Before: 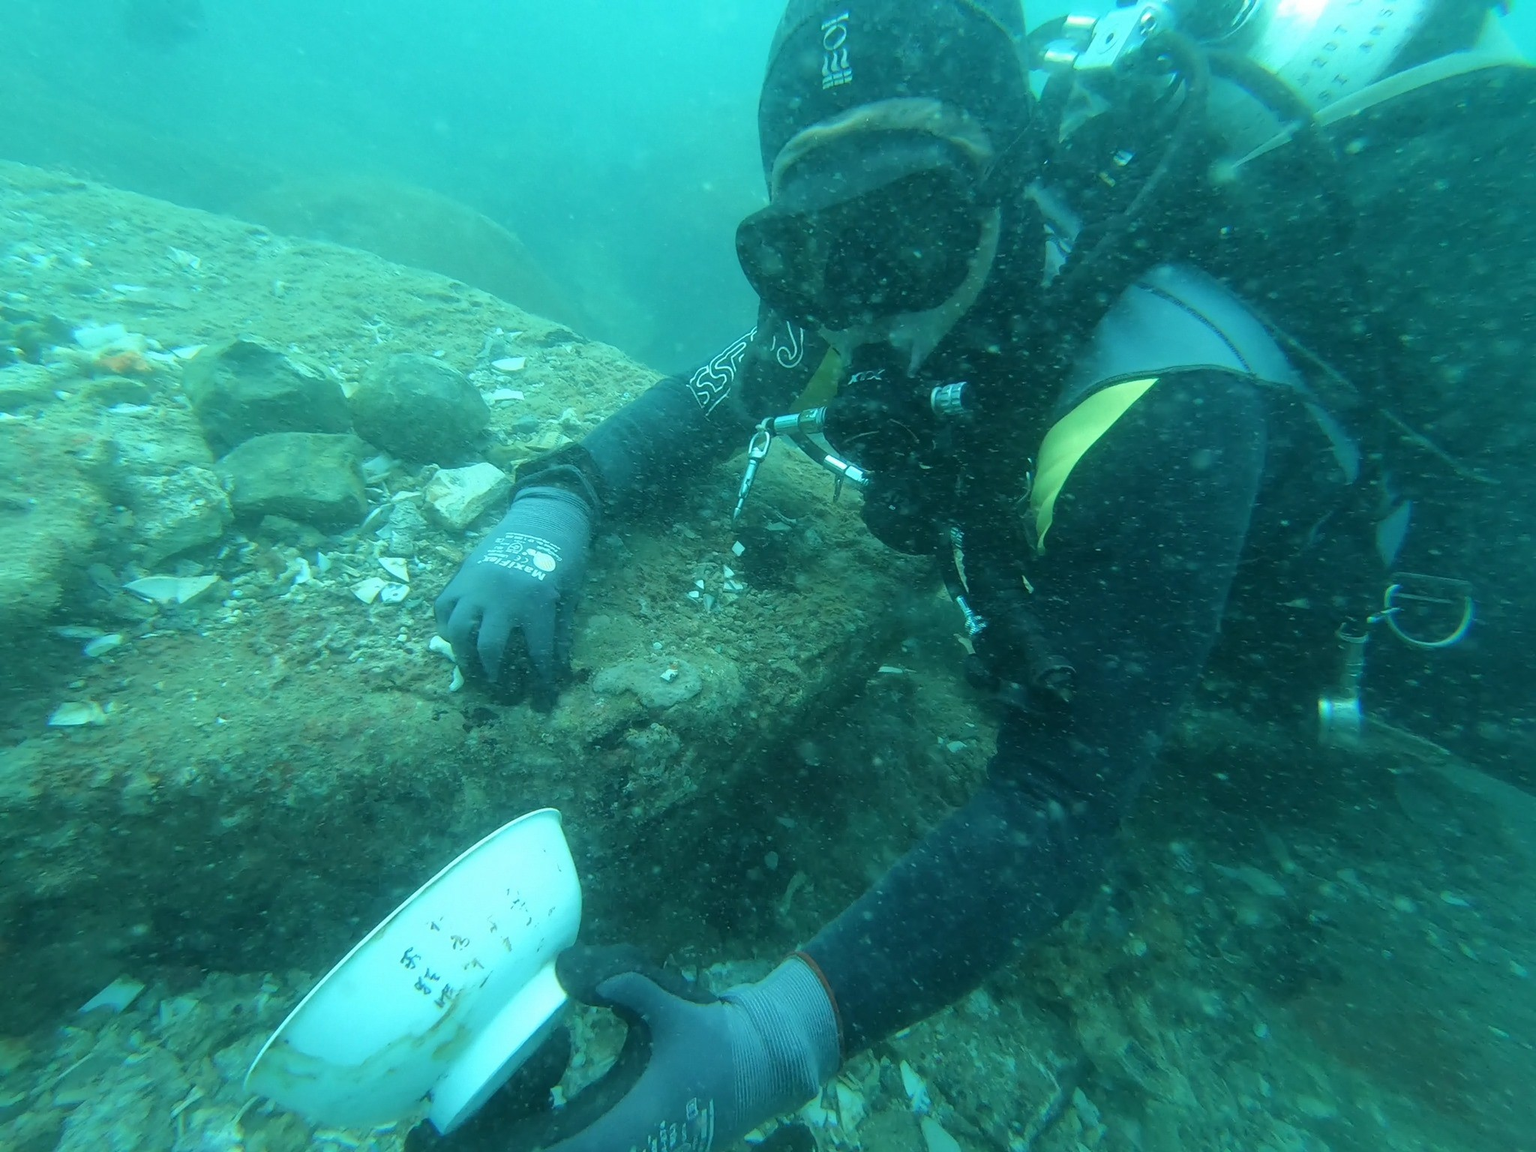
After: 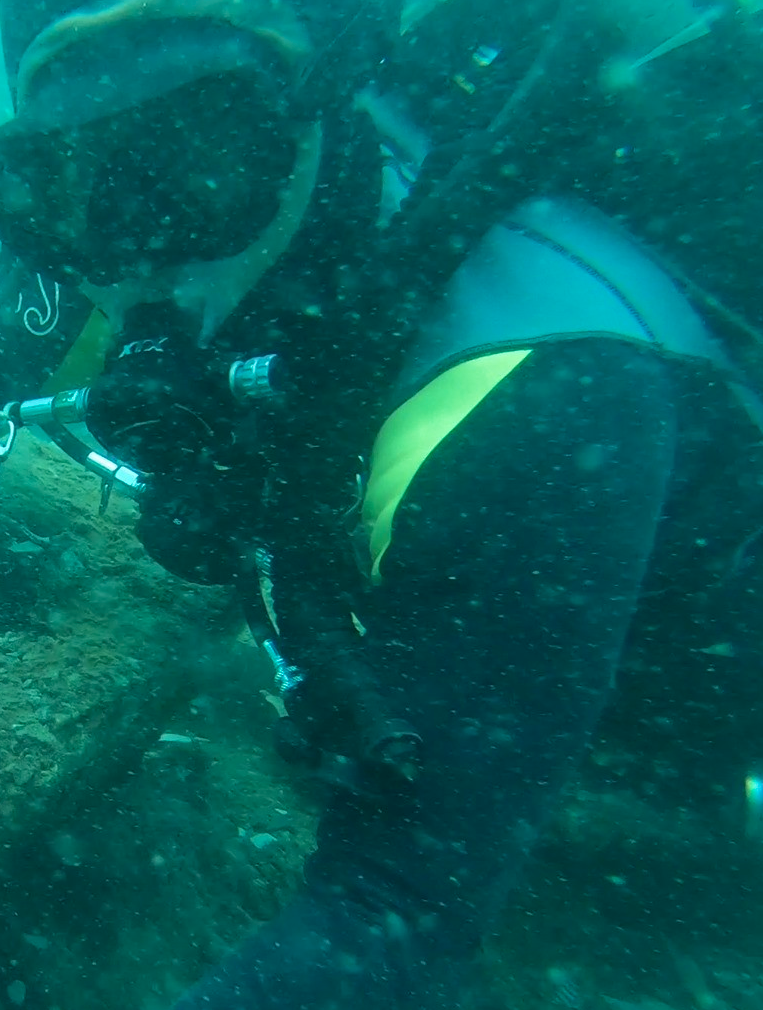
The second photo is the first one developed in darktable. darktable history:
exposure: compensate exposure bias true, compensate highlight preservation false
crop and rotate: left 49.45%, top 10.149%, right 13.273%, bottom 24.074%
velvia: on, module defaults
base curve: preserve colors none
